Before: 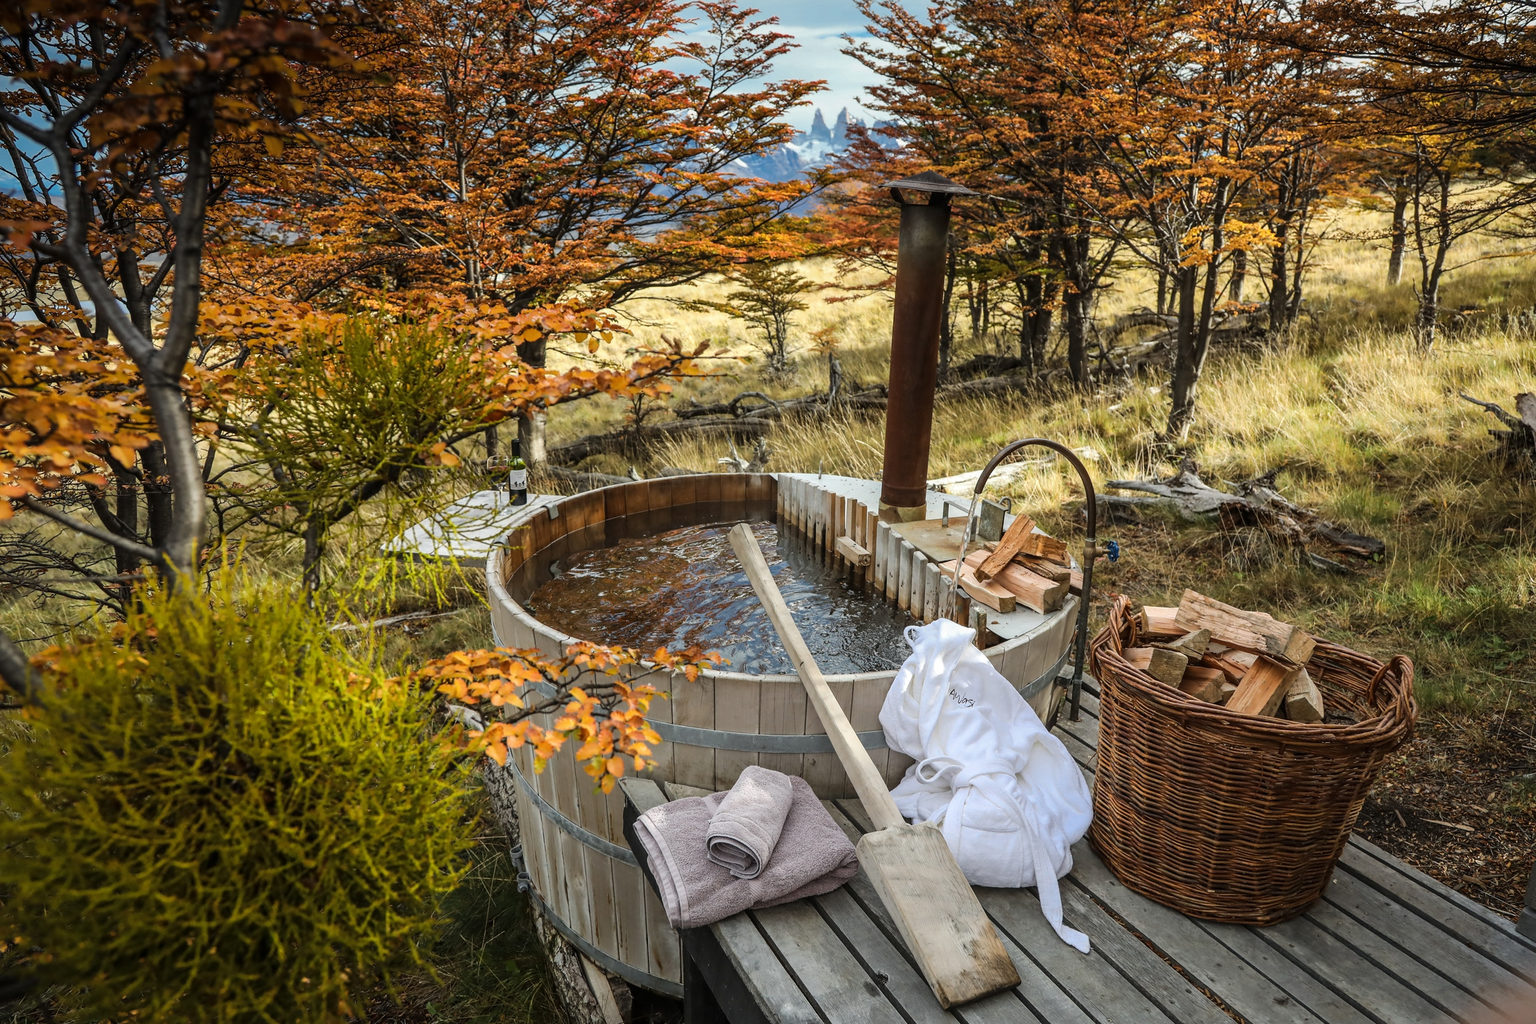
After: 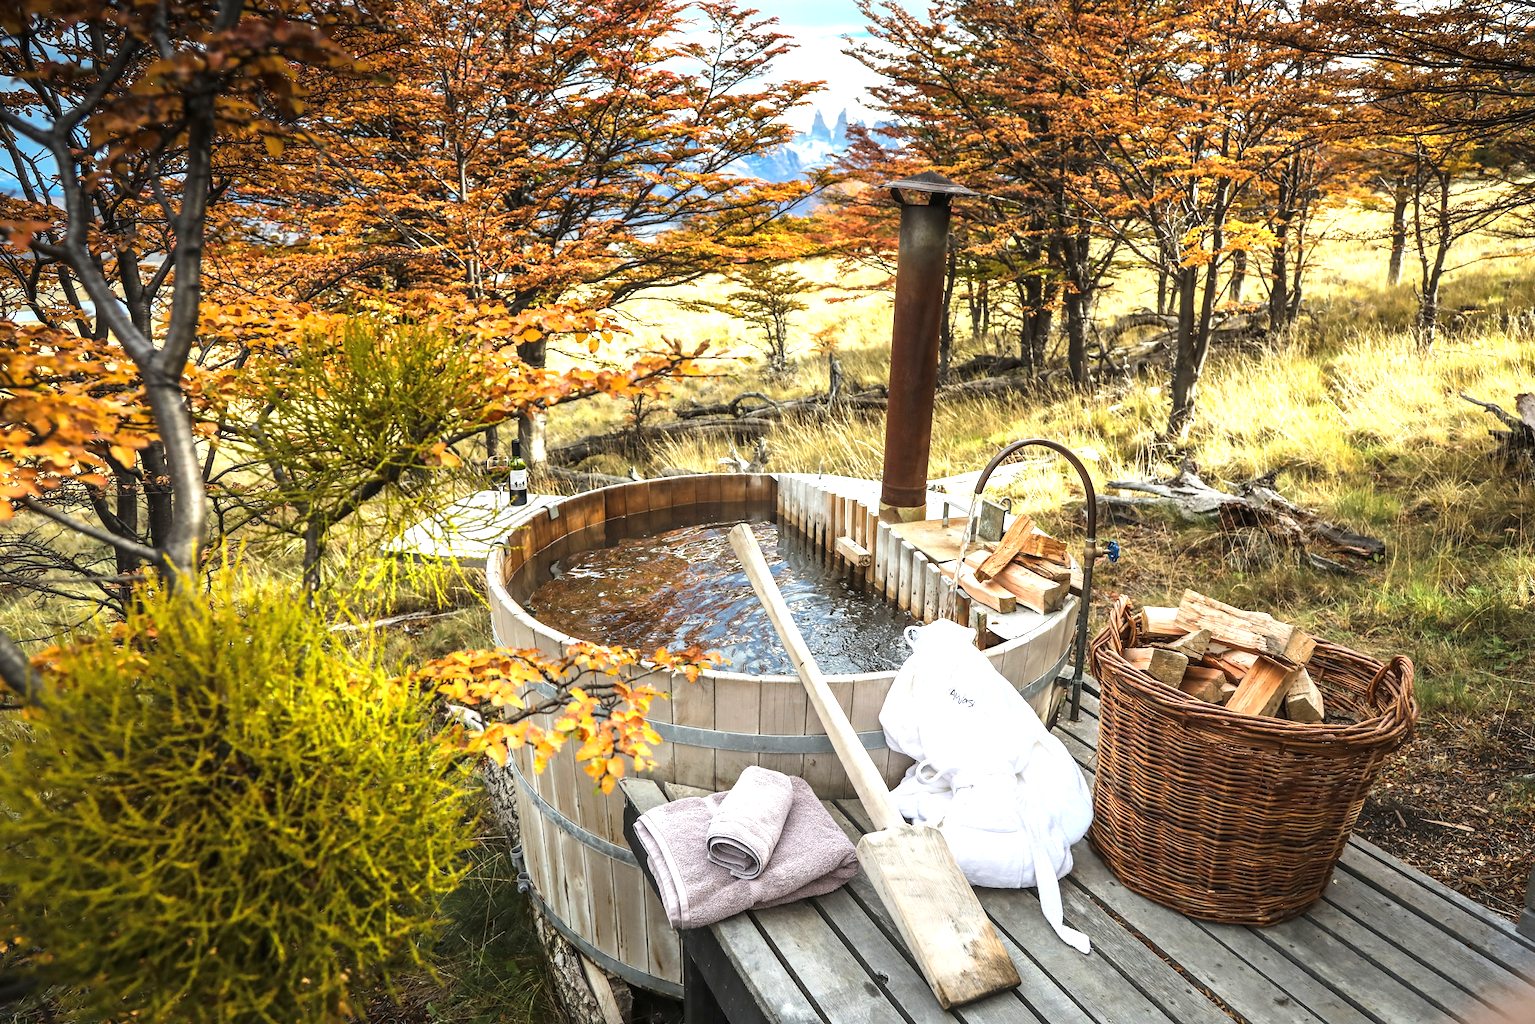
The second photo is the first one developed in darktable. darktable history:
exposure: black level correction 0, exposure 1.125 EV, compensate exposure bias true, compensate highlight preservation false
